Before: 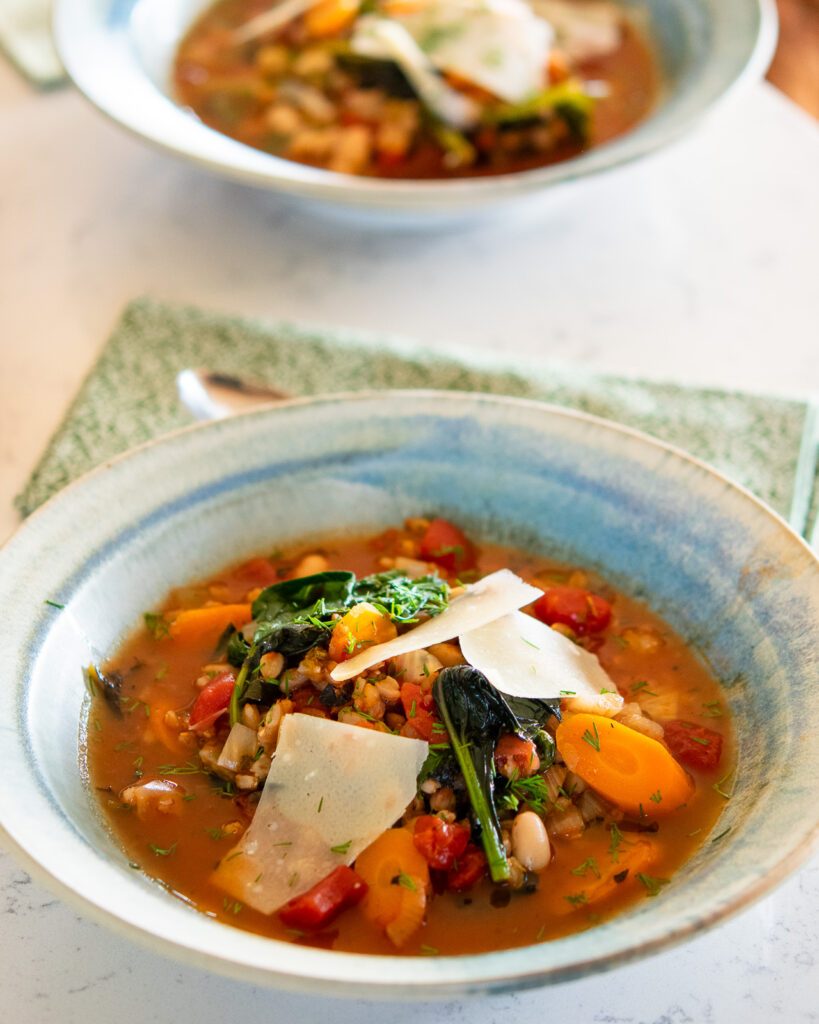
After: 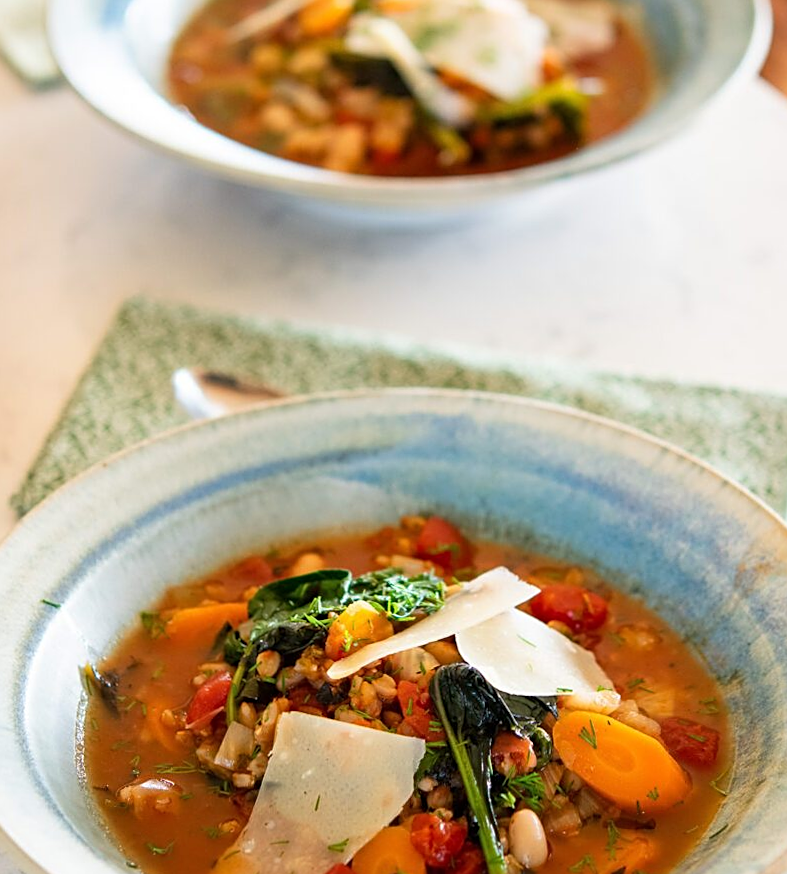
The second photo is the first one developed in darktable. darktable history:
sharpen: on, module defaults
crop and rotate: angle 0.2°, left 0.275%, right 3.127%, bottom 14.18%
